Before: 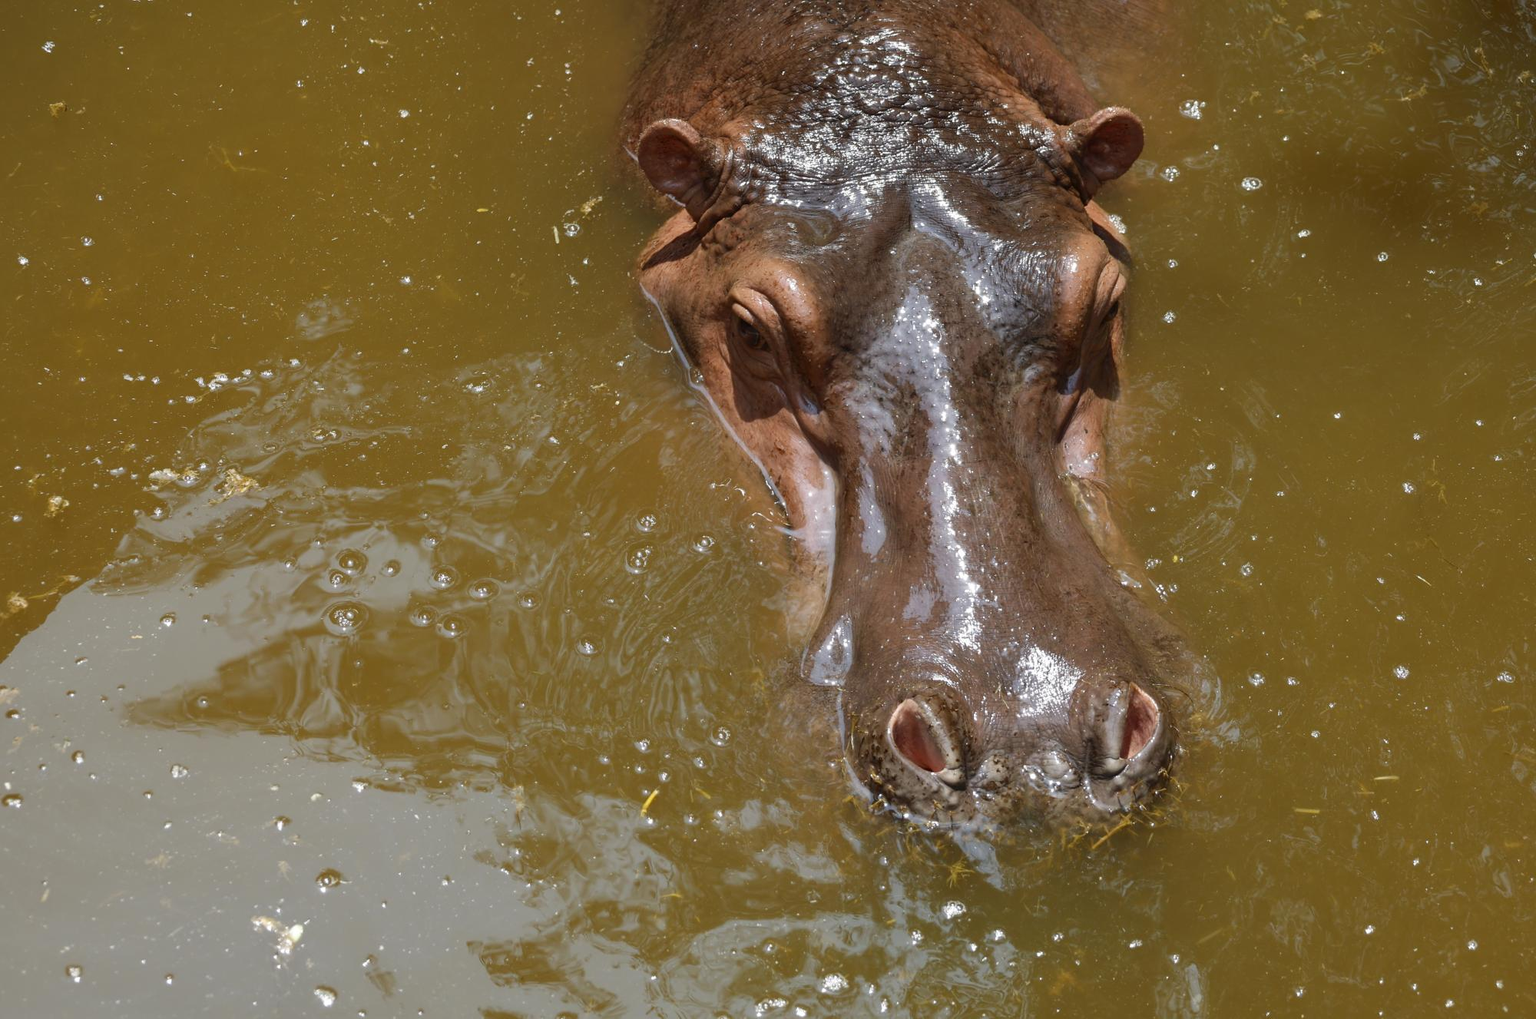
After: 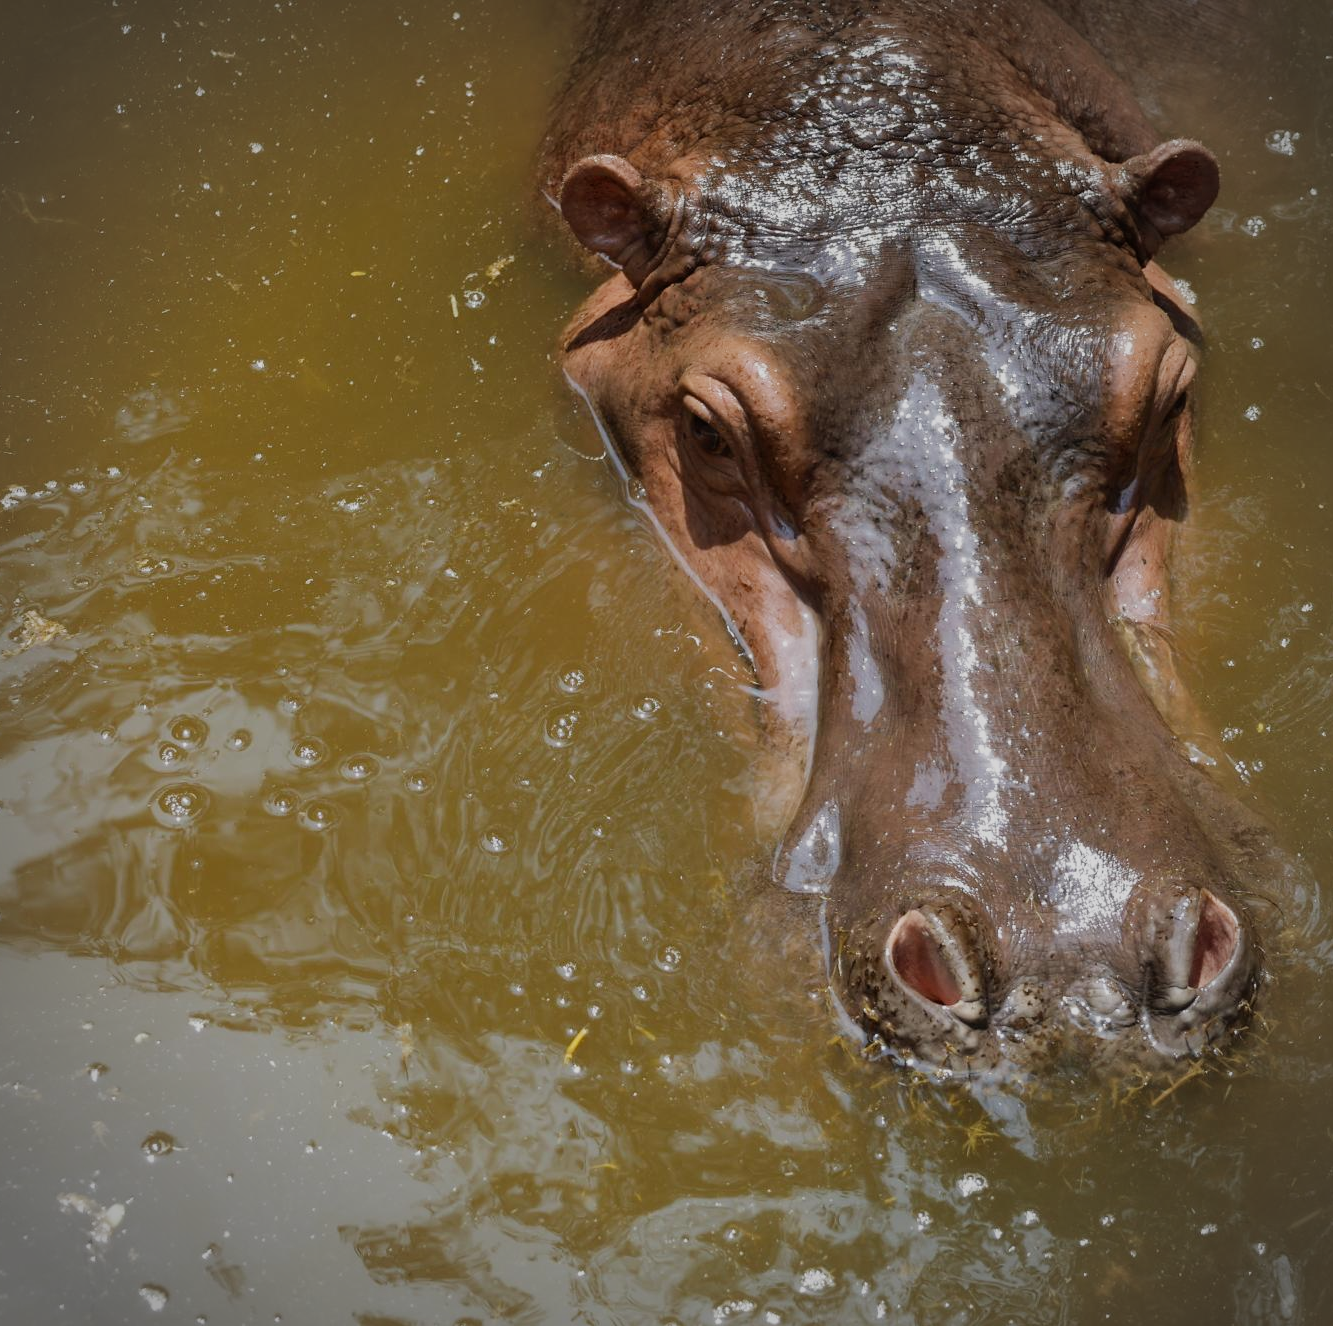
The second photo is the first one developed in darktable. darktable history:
vignetting: unbound false
crop and rotate: left 13.537%, right 19.796%
filmic rgb: black relative exposure -16 EV, white relative exposure 4.97 EV, hardness 6.25
